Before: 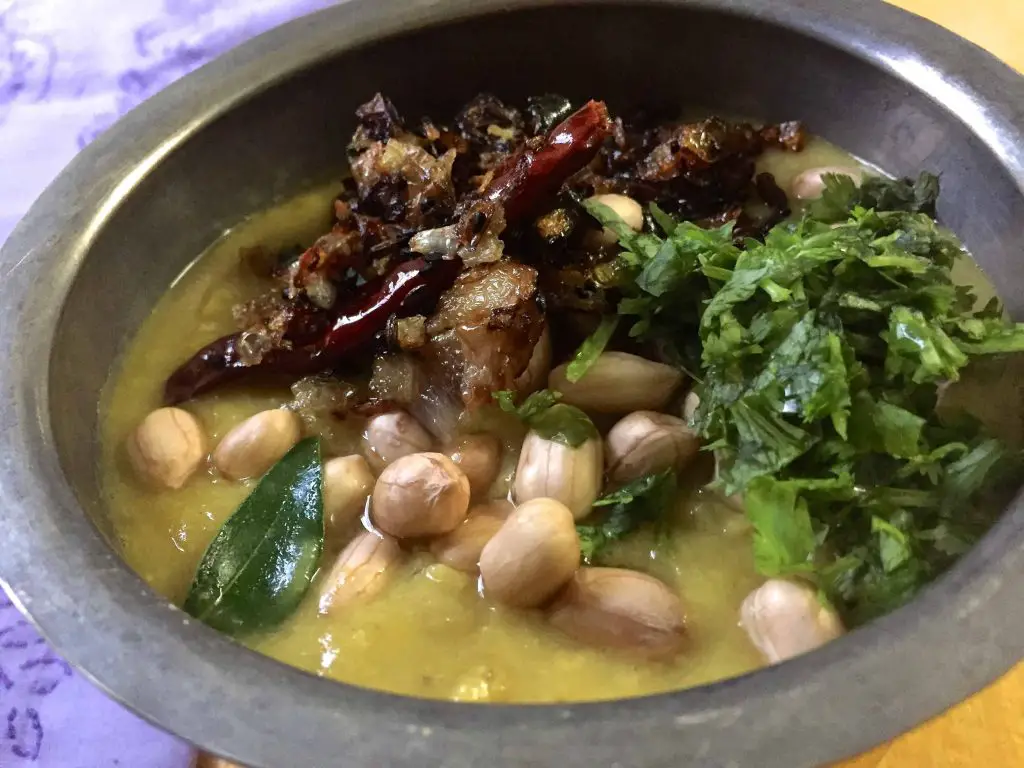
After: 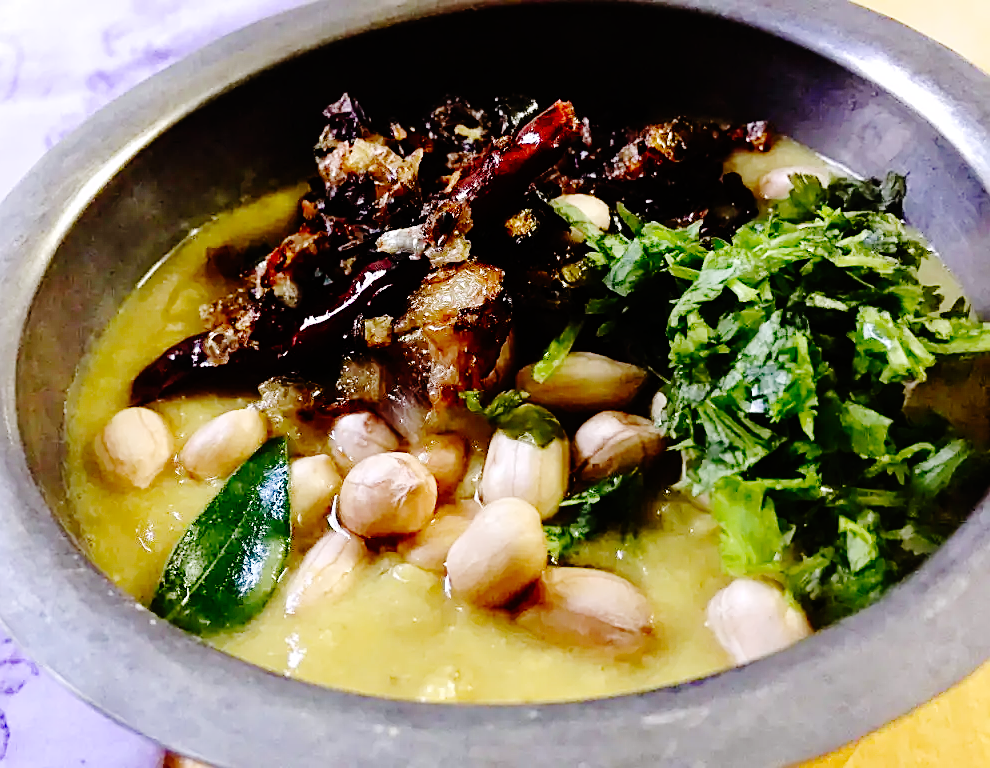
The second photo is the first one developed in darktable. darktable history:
white balance: red 1.004, blue 1.096
sharpen: on, module defaults
base curve: curves: ch0 [(0, 0) (0.036, 0.01) (0.123, 0.254) (0.258, 0.504) (0.507, 0.748) (1, 1)], preserve colors none
crop and rotate: left 3.238%
